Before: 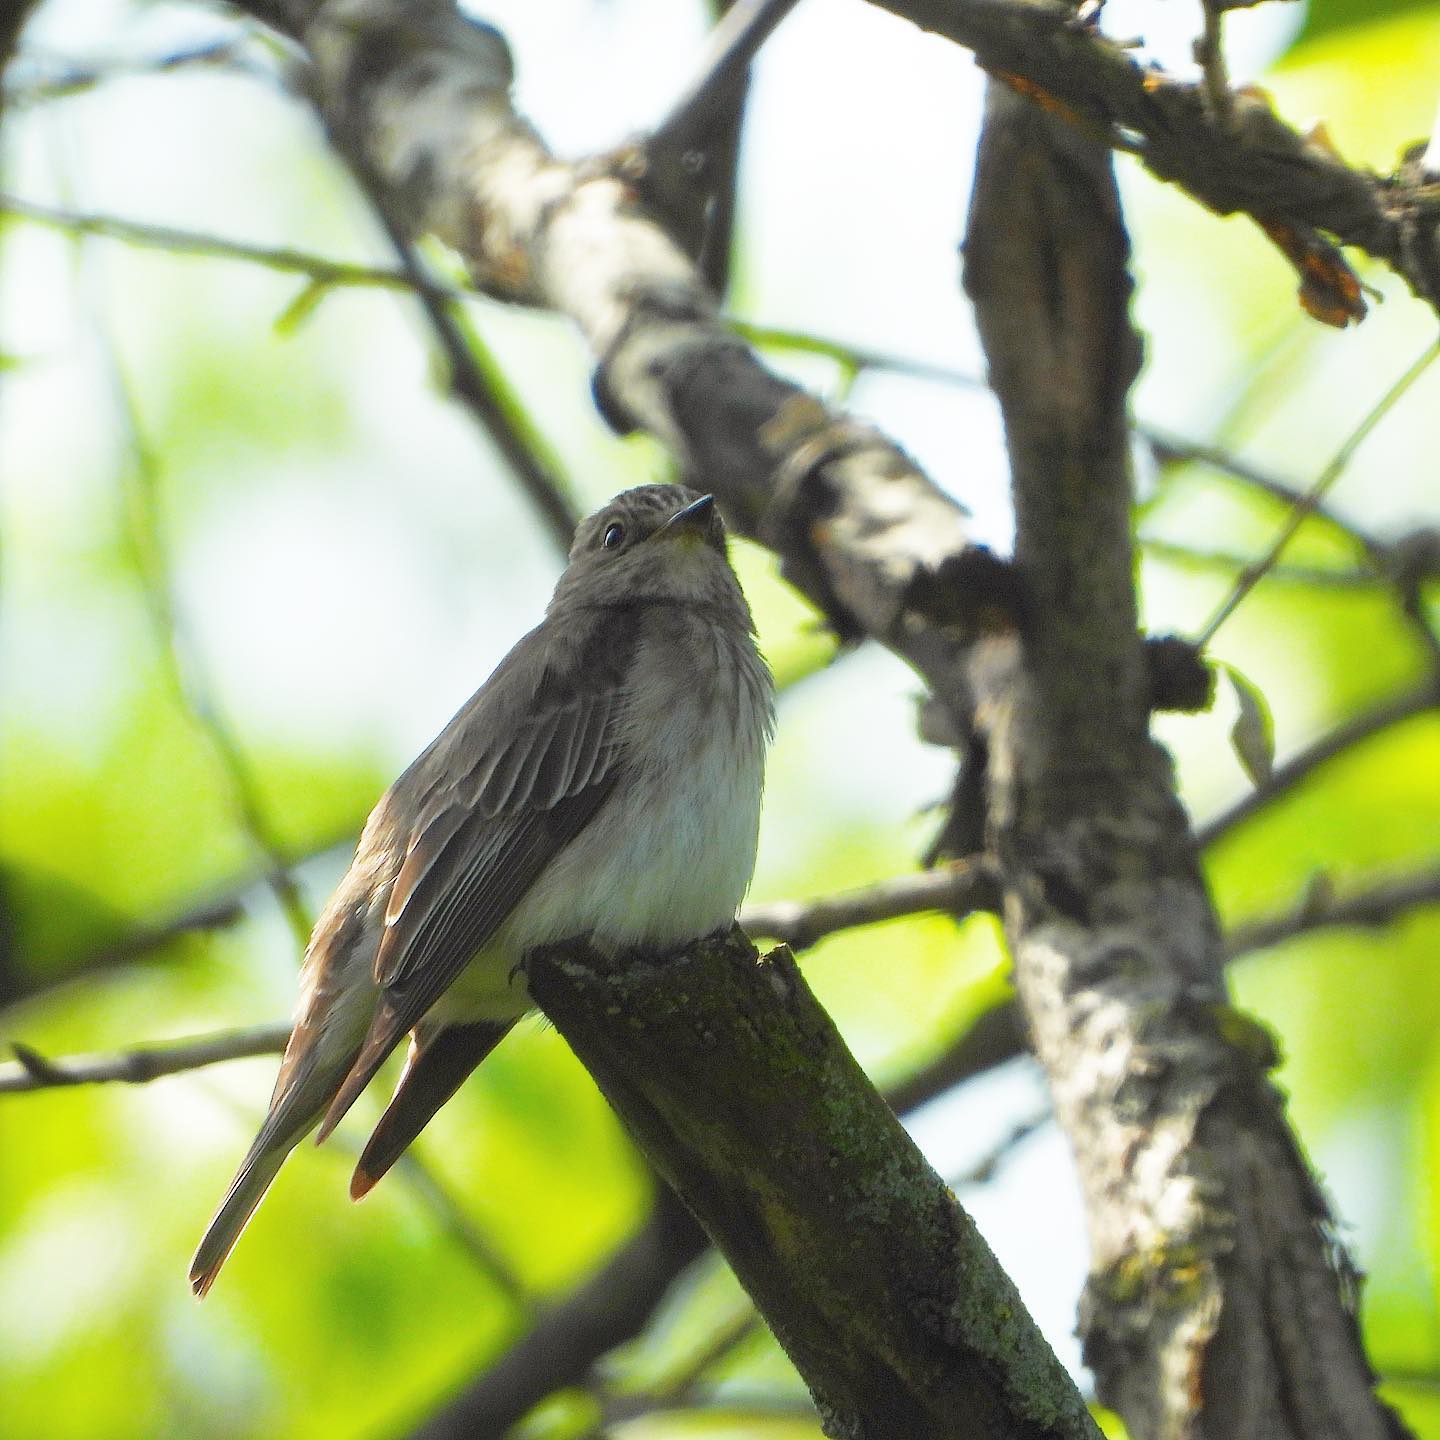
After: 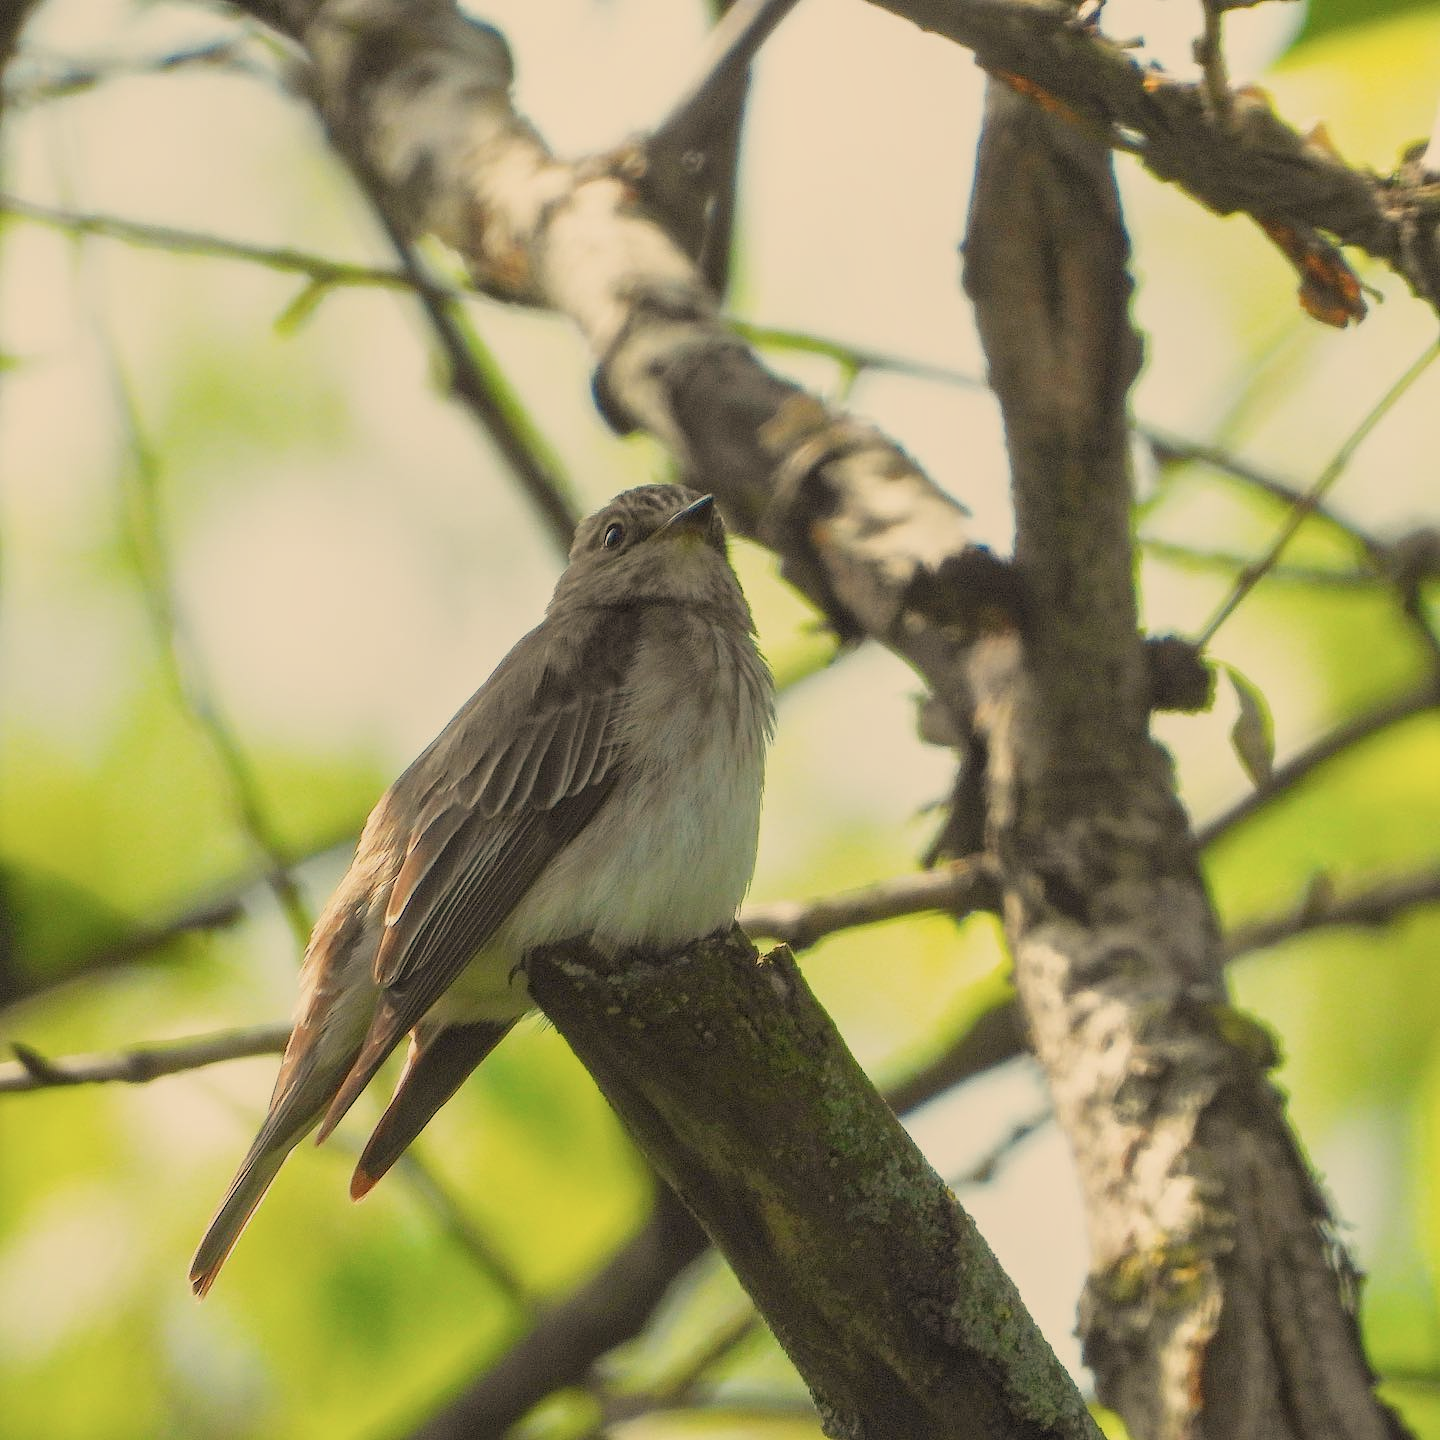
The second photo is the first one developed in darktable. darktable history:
color balance: contrast -15%
local contrast: detail 130%
color balance rgb: perceptual saturation grading › global saturation -0.31%, global vibrance -8%, contrast -13%, saturation formula JzAzBz (2021)
white balance: red 1.123, blue 0.83
